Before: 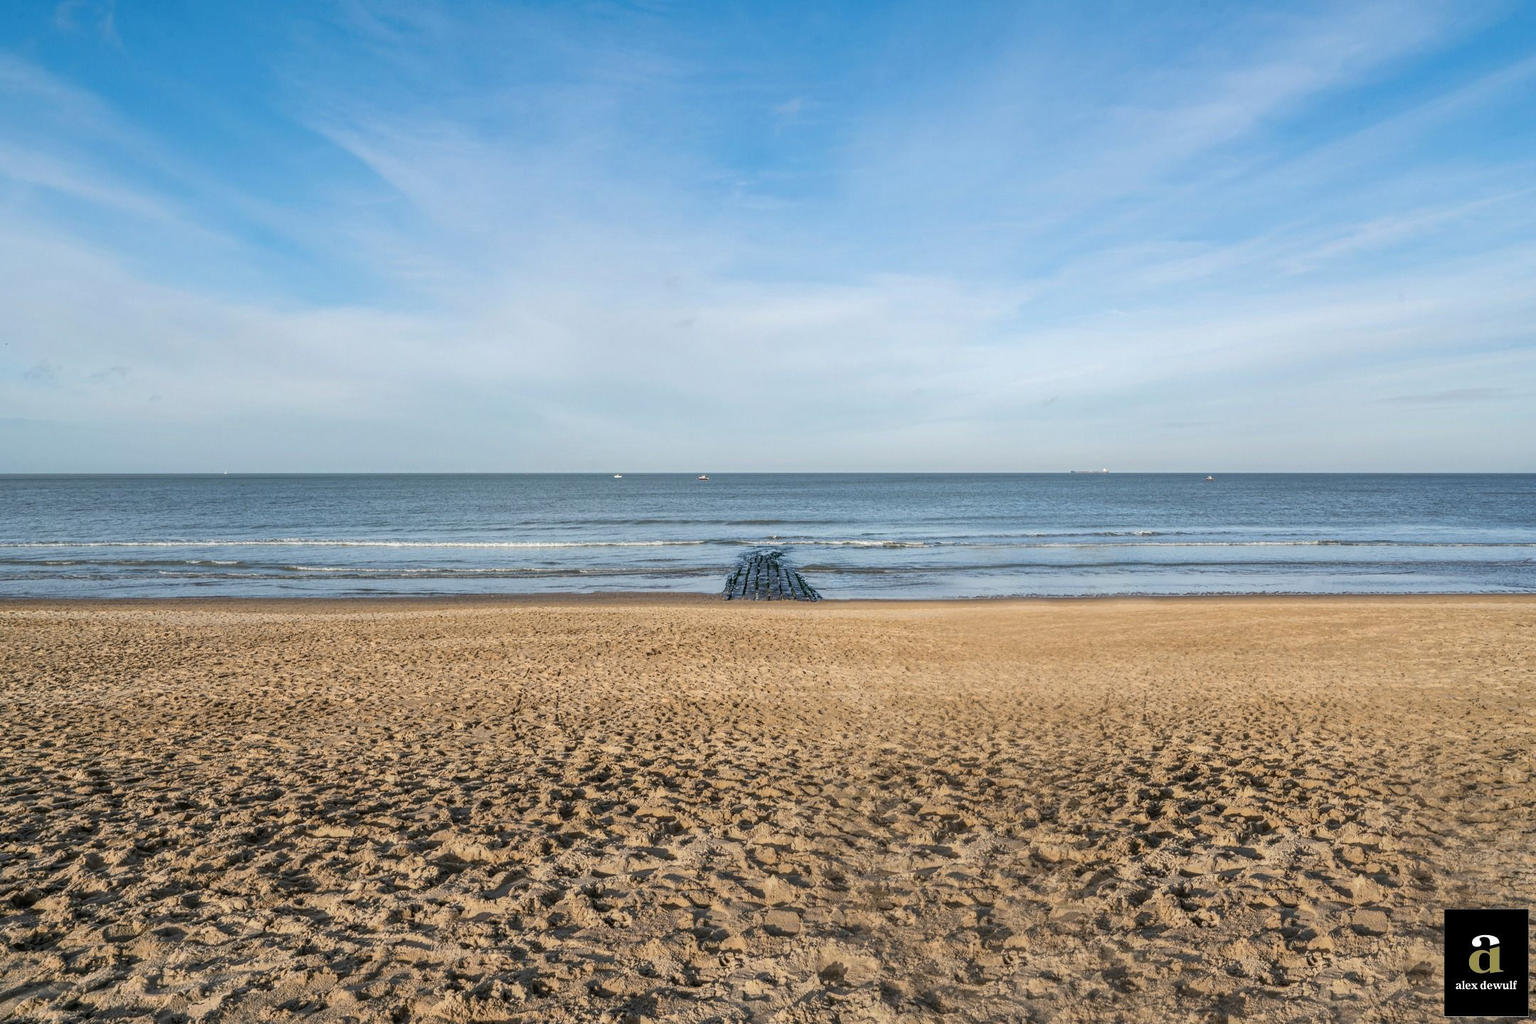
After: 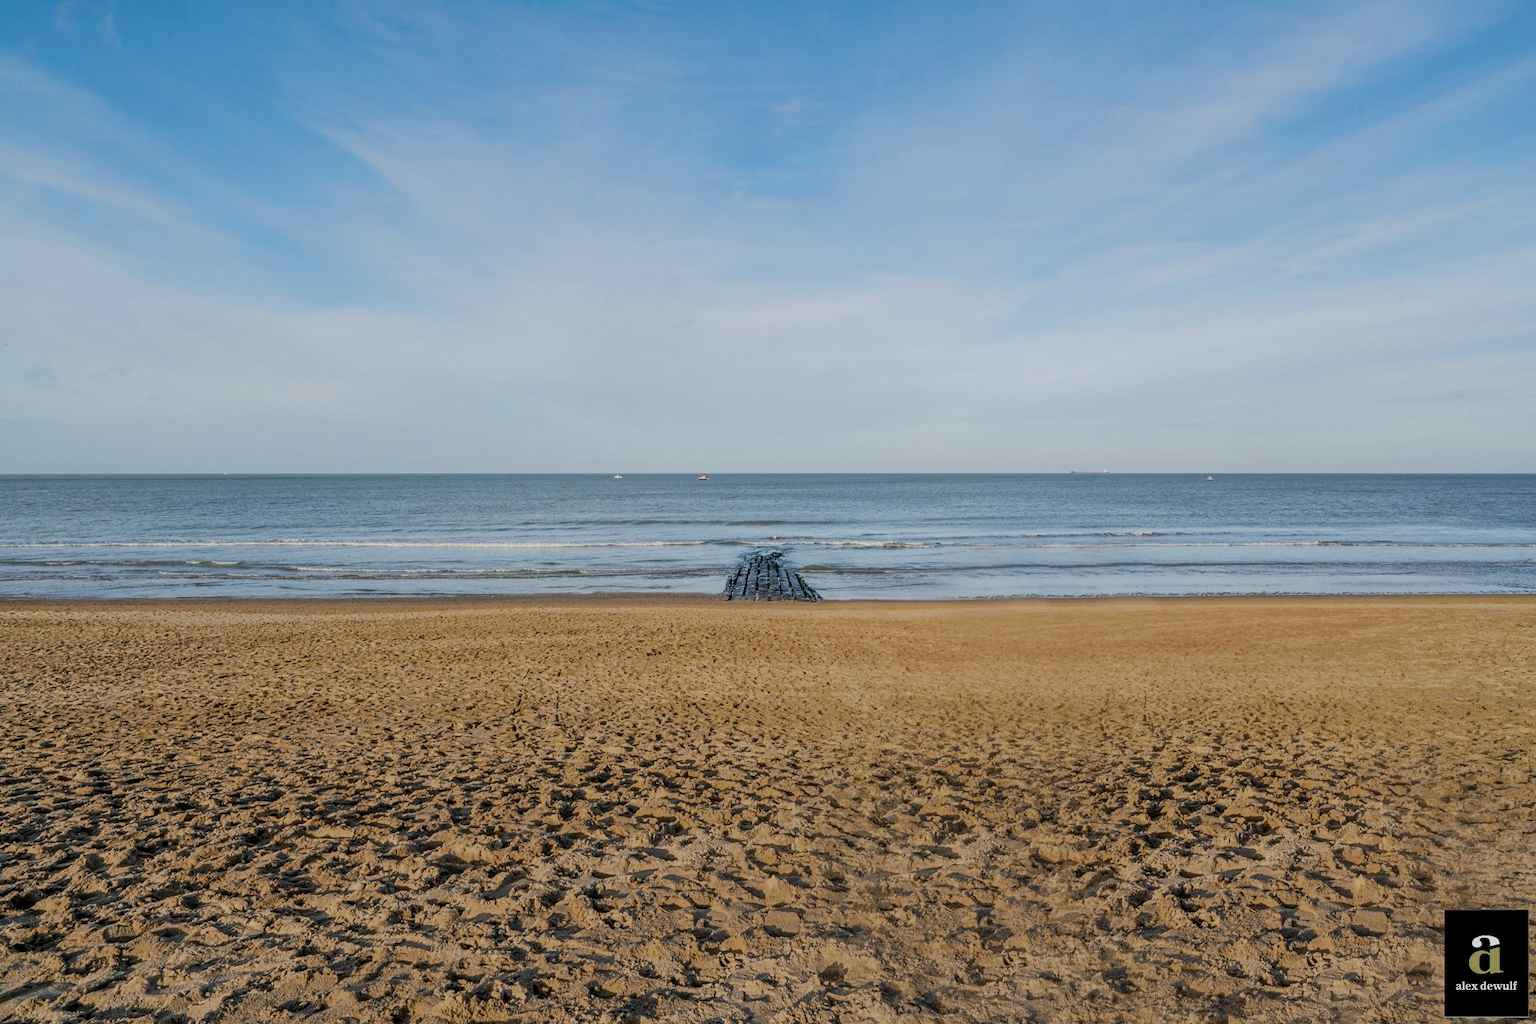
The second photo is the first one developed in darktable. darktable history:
filmic rgb: black relative exposure -7.65 EV, white relative exposure 4.56 EV, hardness 3.61
color zones: curves: ch0 [(0.11, 0.396) (0.195, 0.36) (0.25, 0.5) (0.303, 0.412) (0.357, 0.544) (0.75, 0.5) (0.967, 0.328)]; ch1 [(0, 0.468) (0.112, 0.512) (0.202, 0.6) (0.25, 0.5) (0.307, 0.352) (0.357, 0.544) (0.75, 0.5) (0.963, 0.524)]
